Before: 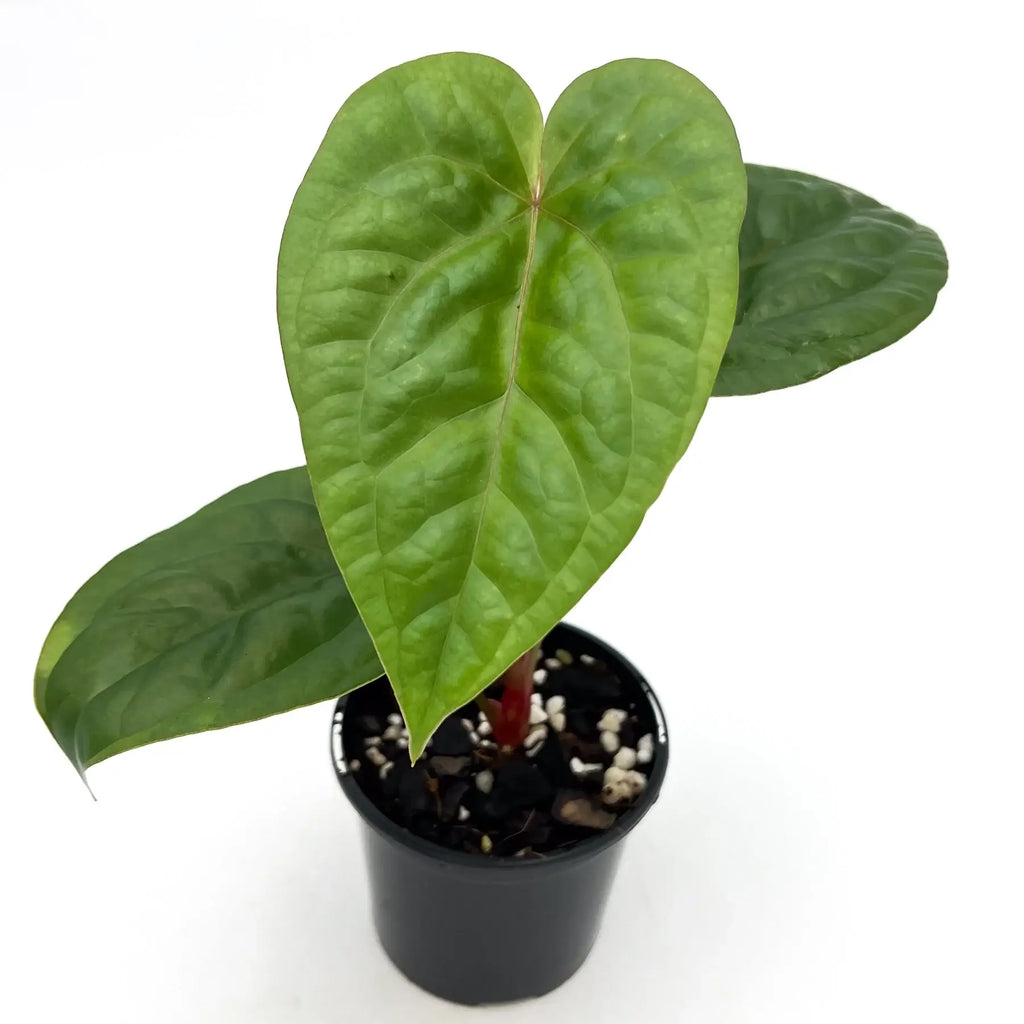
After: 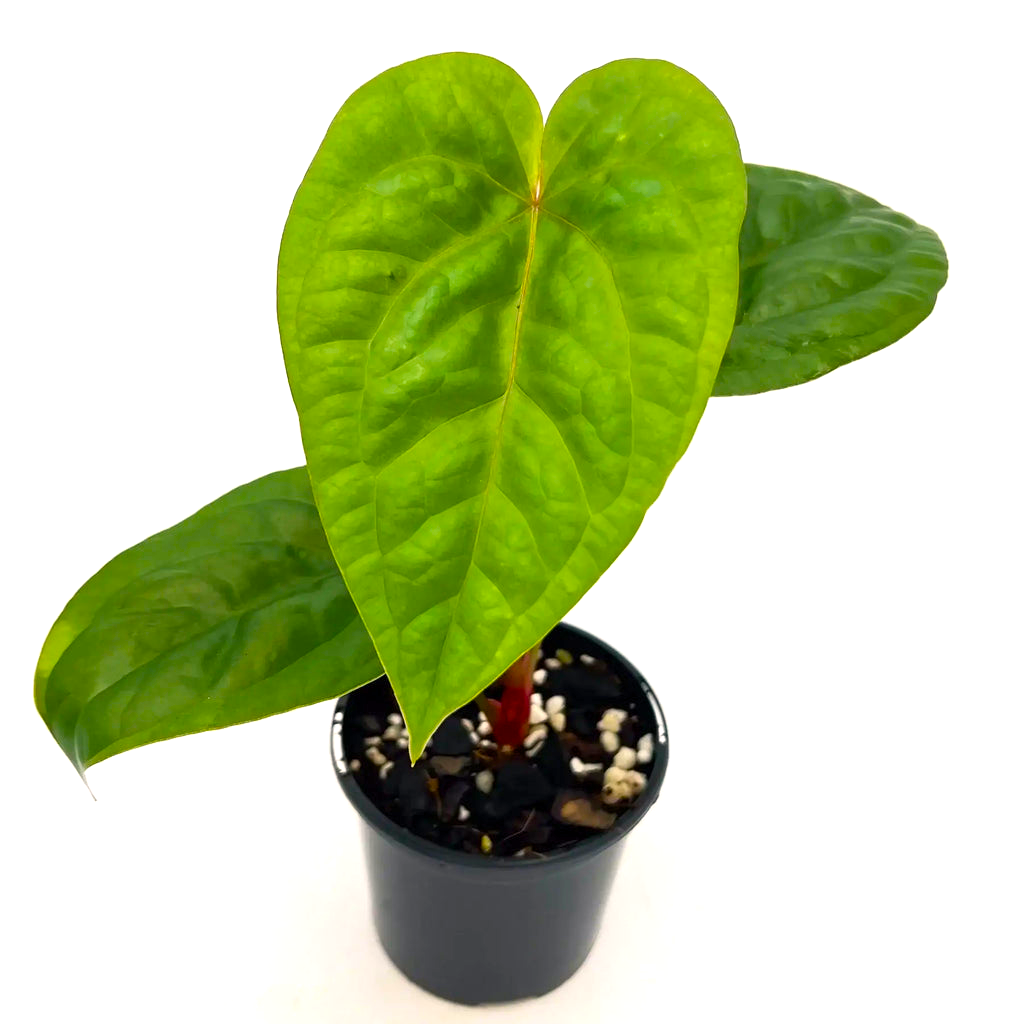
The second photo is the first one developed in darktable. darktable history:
color balance rgb: highlights gain › chroma 1.122%, highlights gain › hue 52.52°, perceptual saturation grading › global saturation 40.523%, perceptual brilliance grading › global brilliance 9.171%, perceptual brilliance grading › shadows 15.111%, global vibrance 20%
contrast brightness saturation: contrast 0.044, saturation 0.067
